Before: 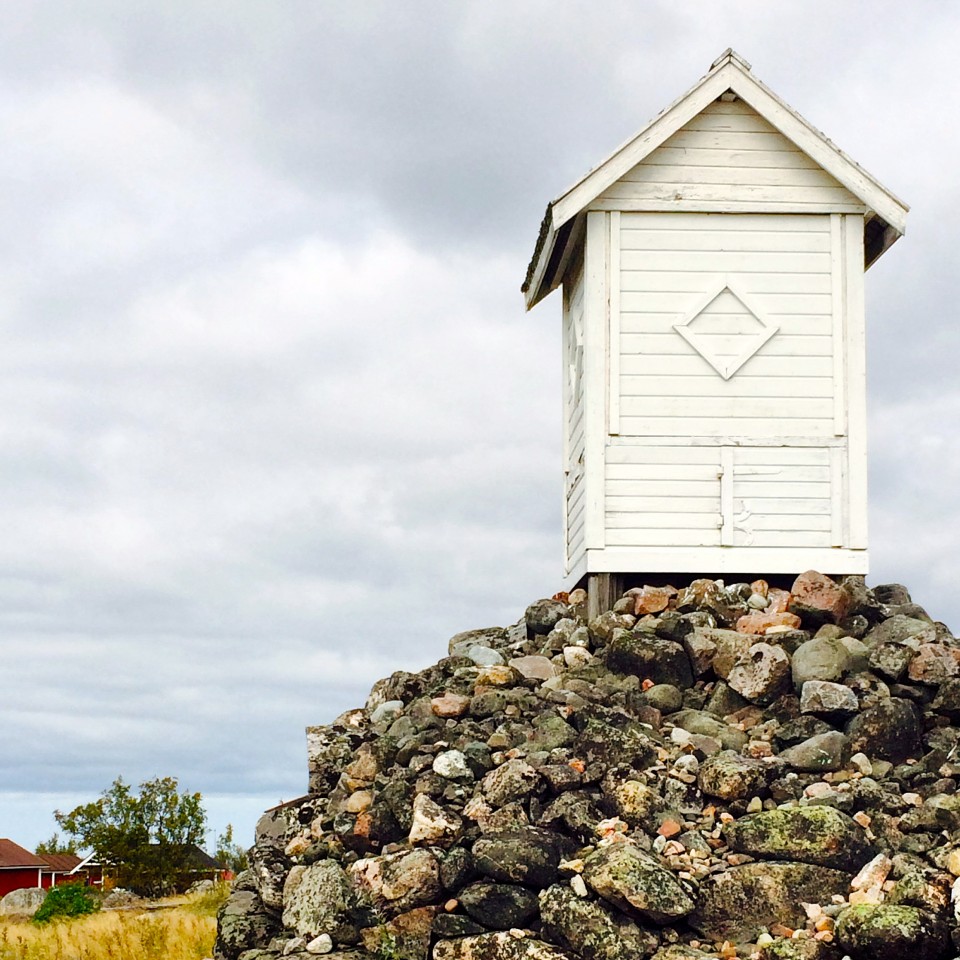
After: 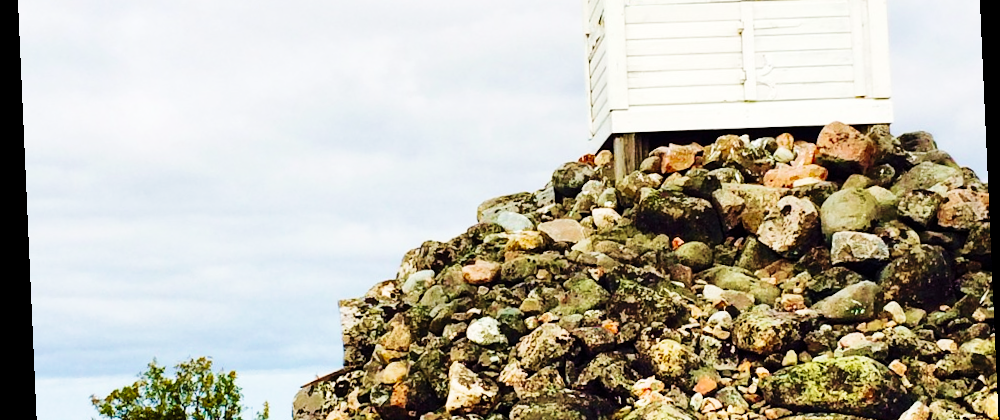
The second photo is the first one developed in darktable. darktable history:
rotate and perspective: rotation -2.56°, automatic cropping off
crop: top 45.551%, bottom 12.262%
base curve: curves: ch0 [(0, 0) (0.036, 0.025) (0.121, 0.166) (0.206, 0.329) (0.605, 0.79) (1, 1)], preserve colors none
velvia: strength 56%
